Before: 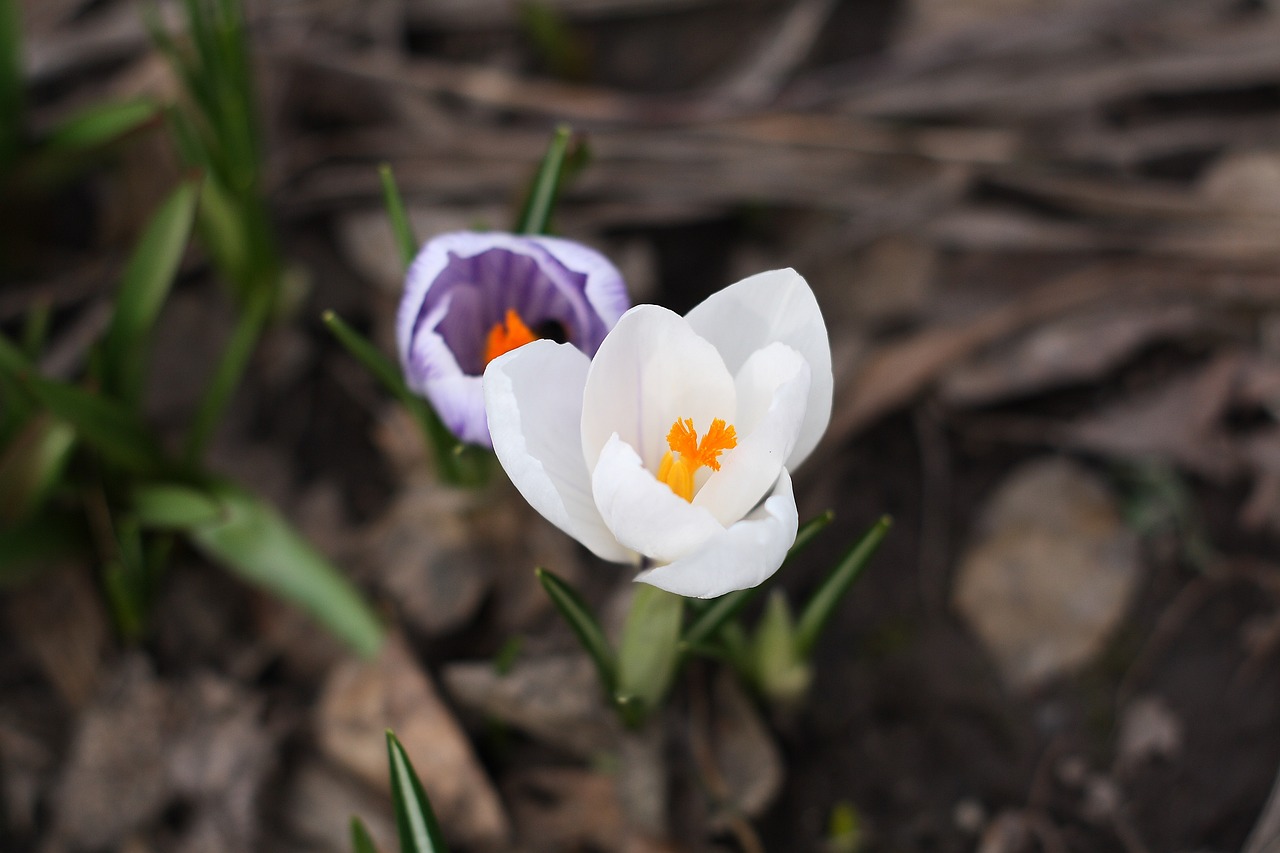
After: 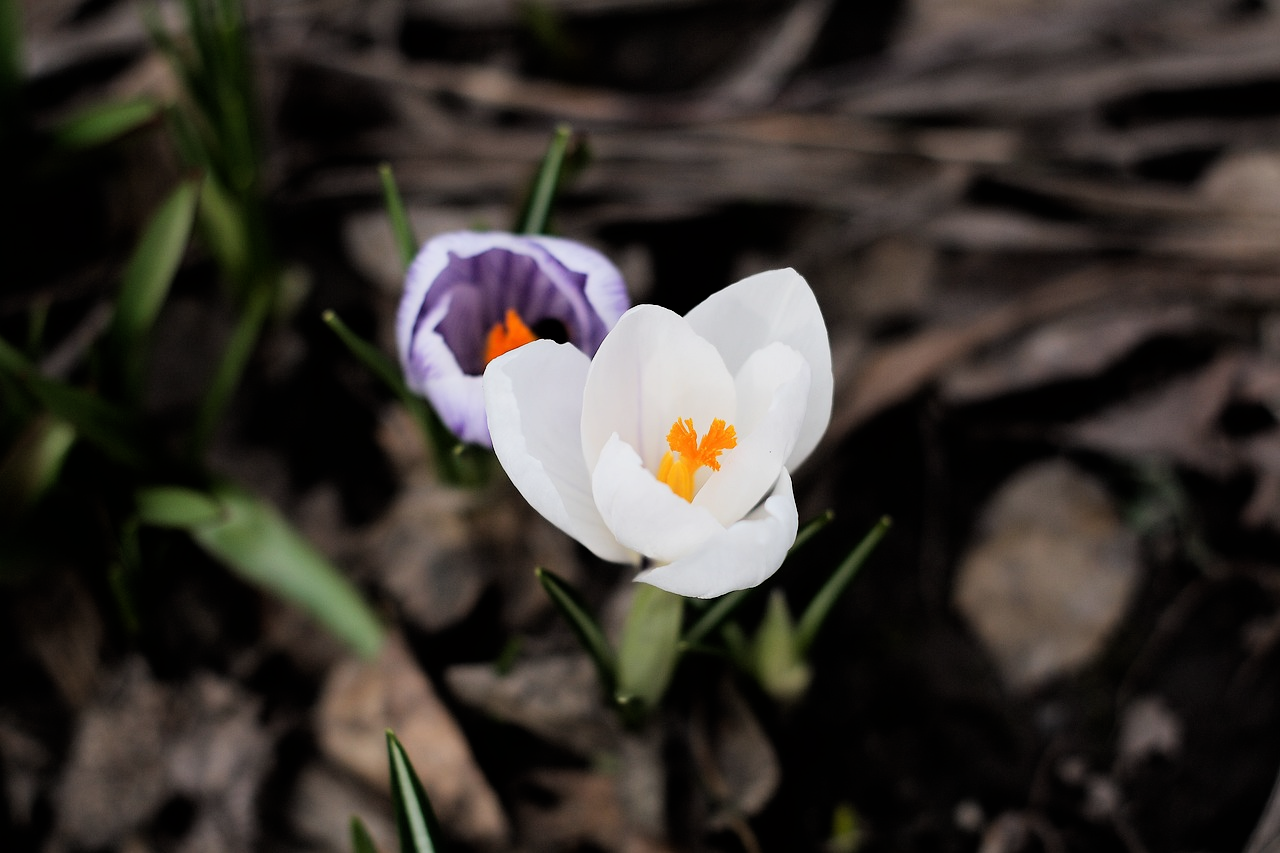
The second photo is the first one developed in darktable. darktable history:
filmic rgb: black relative exposure -5.05 EV, white relative exposure 3.19 EV, hardness 3.45, contrast 1.193, highlights saturation mix -49.93%
